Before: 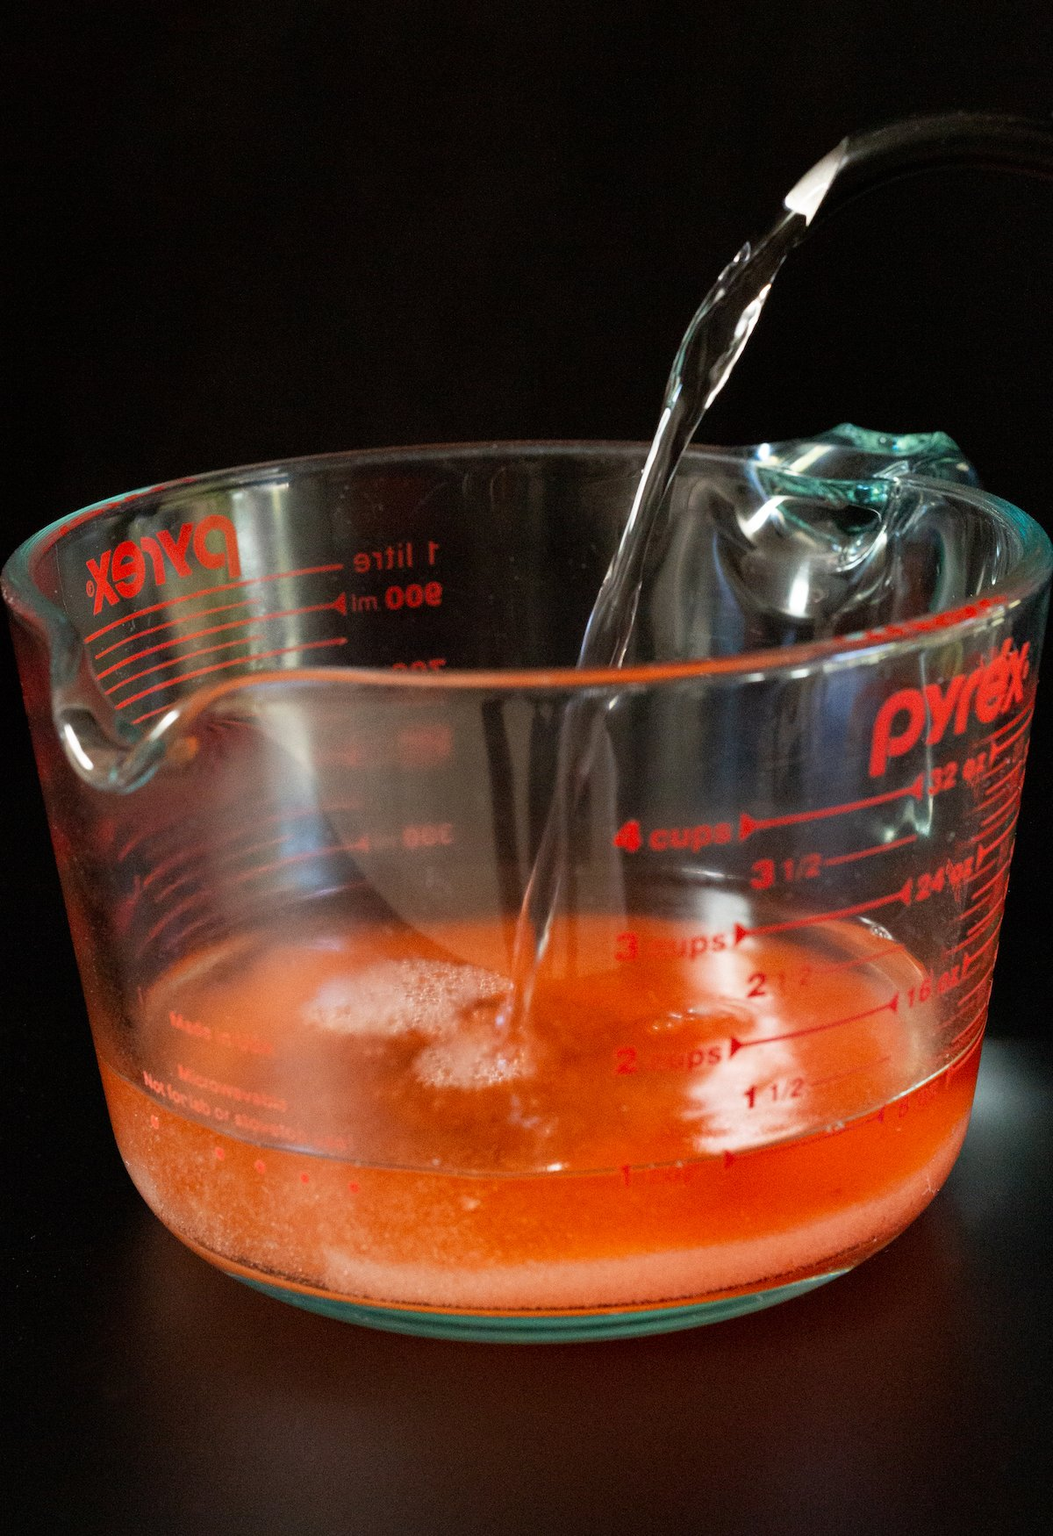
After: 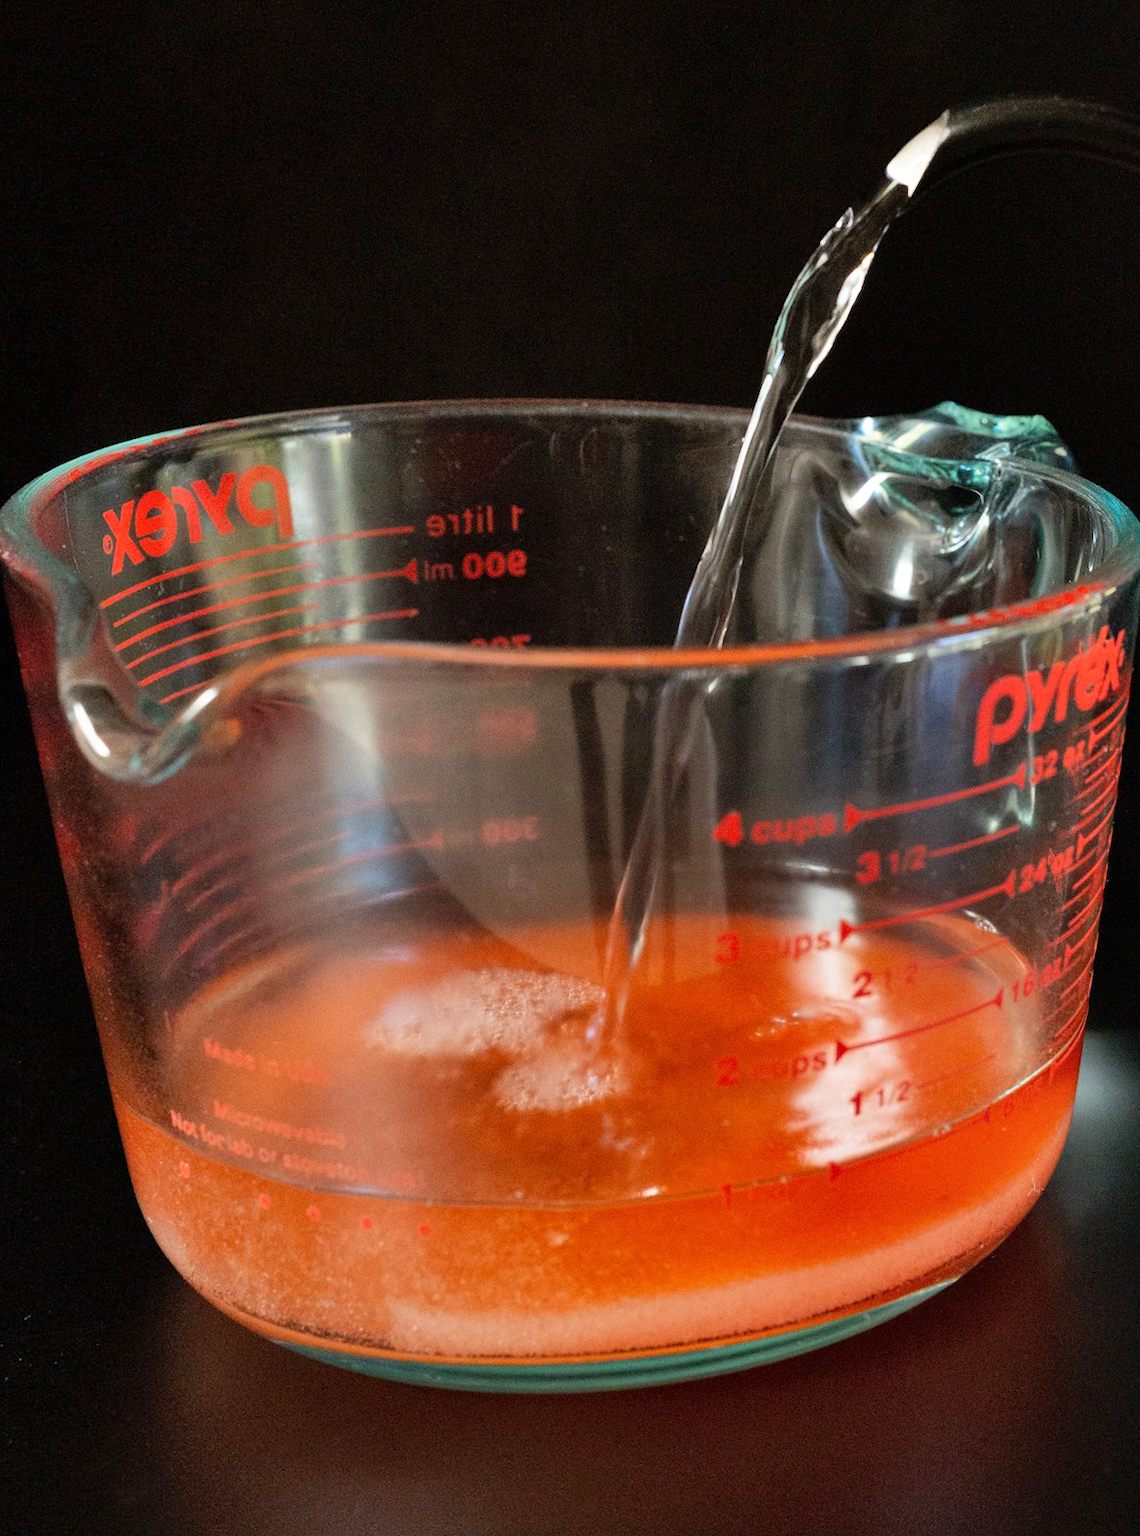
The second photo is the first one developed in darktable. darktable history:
shadows and highlights: radius 108.52, shadows 44.07, highlights -67.8, low approximation 0.01, soften with gaussian
rotate and perspective: rotation -0.013°, lens shift (vertical) -0.027, lens shift (horizontal) 0.178, crop left 0.016, crop right 0.989, crop top 0.082, crop bottom 0.918
